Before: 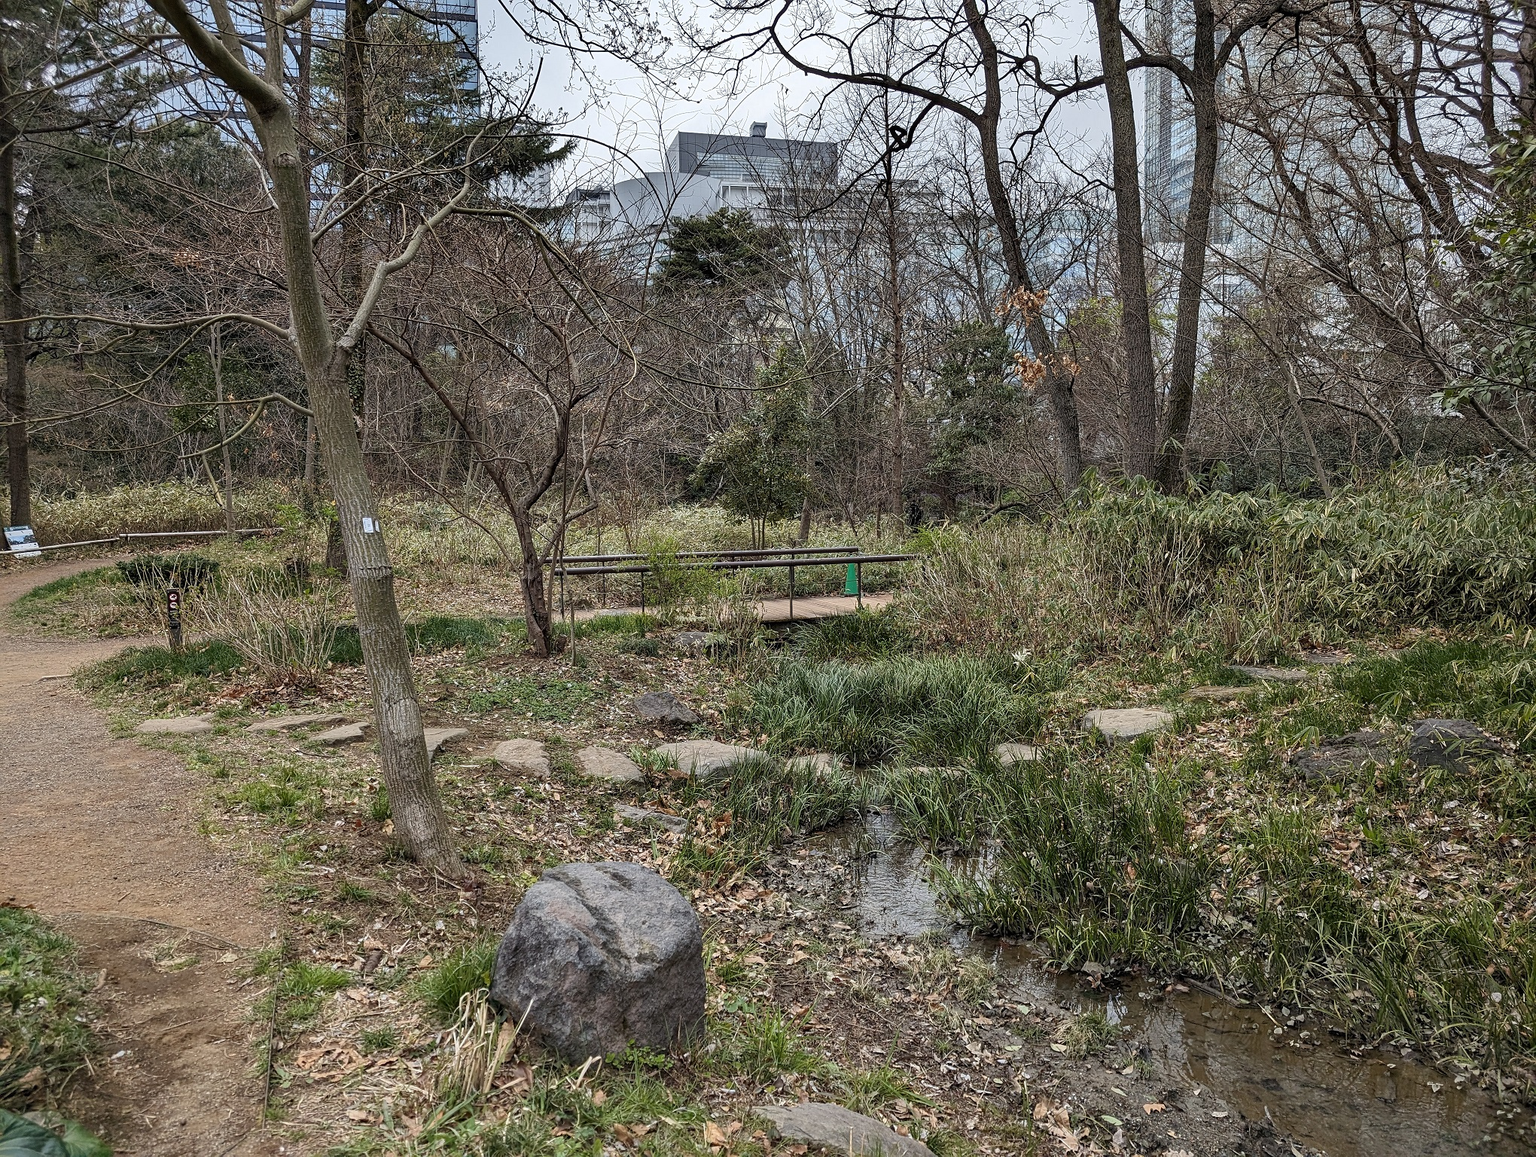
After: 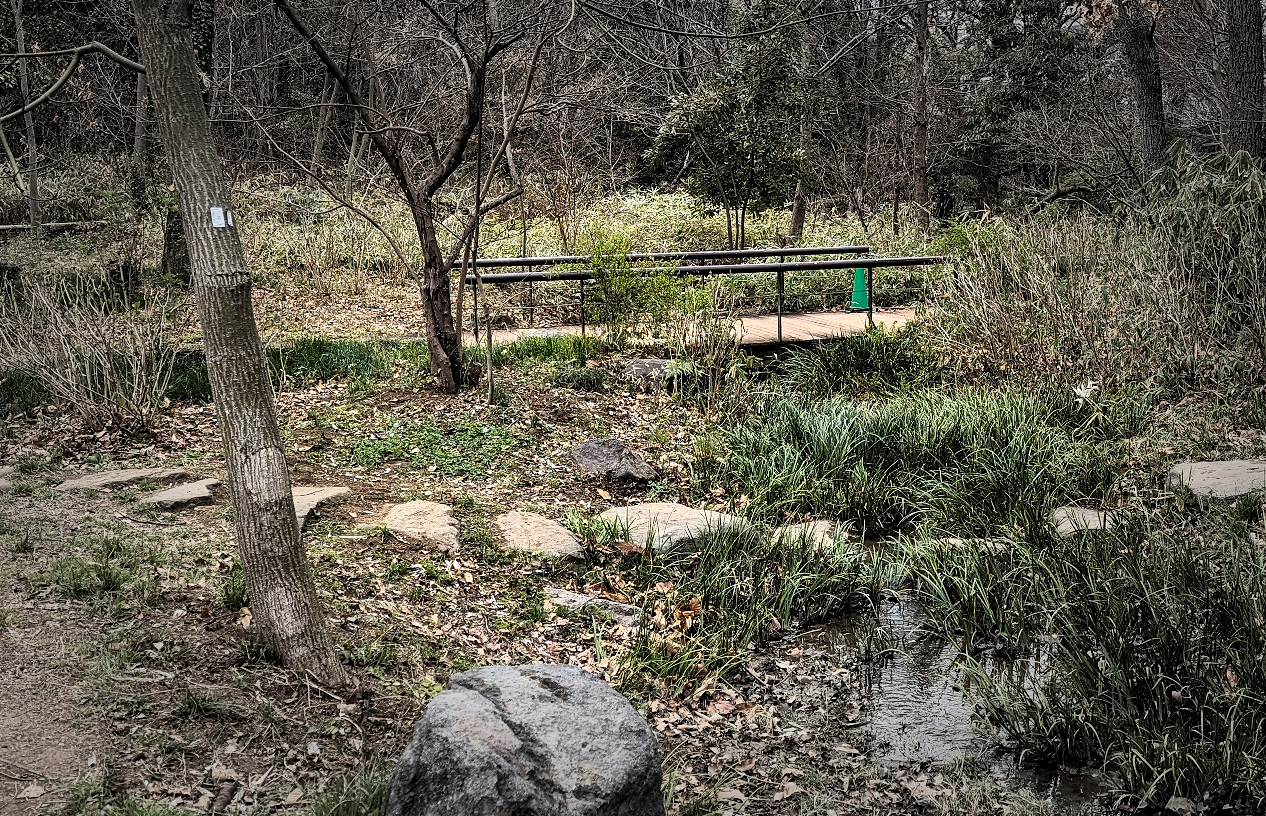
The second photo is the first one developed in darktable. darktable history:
crop: left 13.312%, top 31.28%, right 24.627%, bottom 15.582%
exposure: black level correction 0.001, exposure 0.3 EV, compensate highlight preservation false
rgb levels: levels [[0.01, 0.419, 0.839], [0, 0.5, 1], [0, 0.5, 1]]
tone curve: curves: ch0 [(0, 0) (0.042, 0.01) (0.223, 0.123) (0.59, 0.574) (0.802, 0.868) (1, 1)], color space Lab, linked channels, preserve colors none
vignetting: fall-off start 48.41%, automatic ratio true, width/height ratio 1.29, unbound false
